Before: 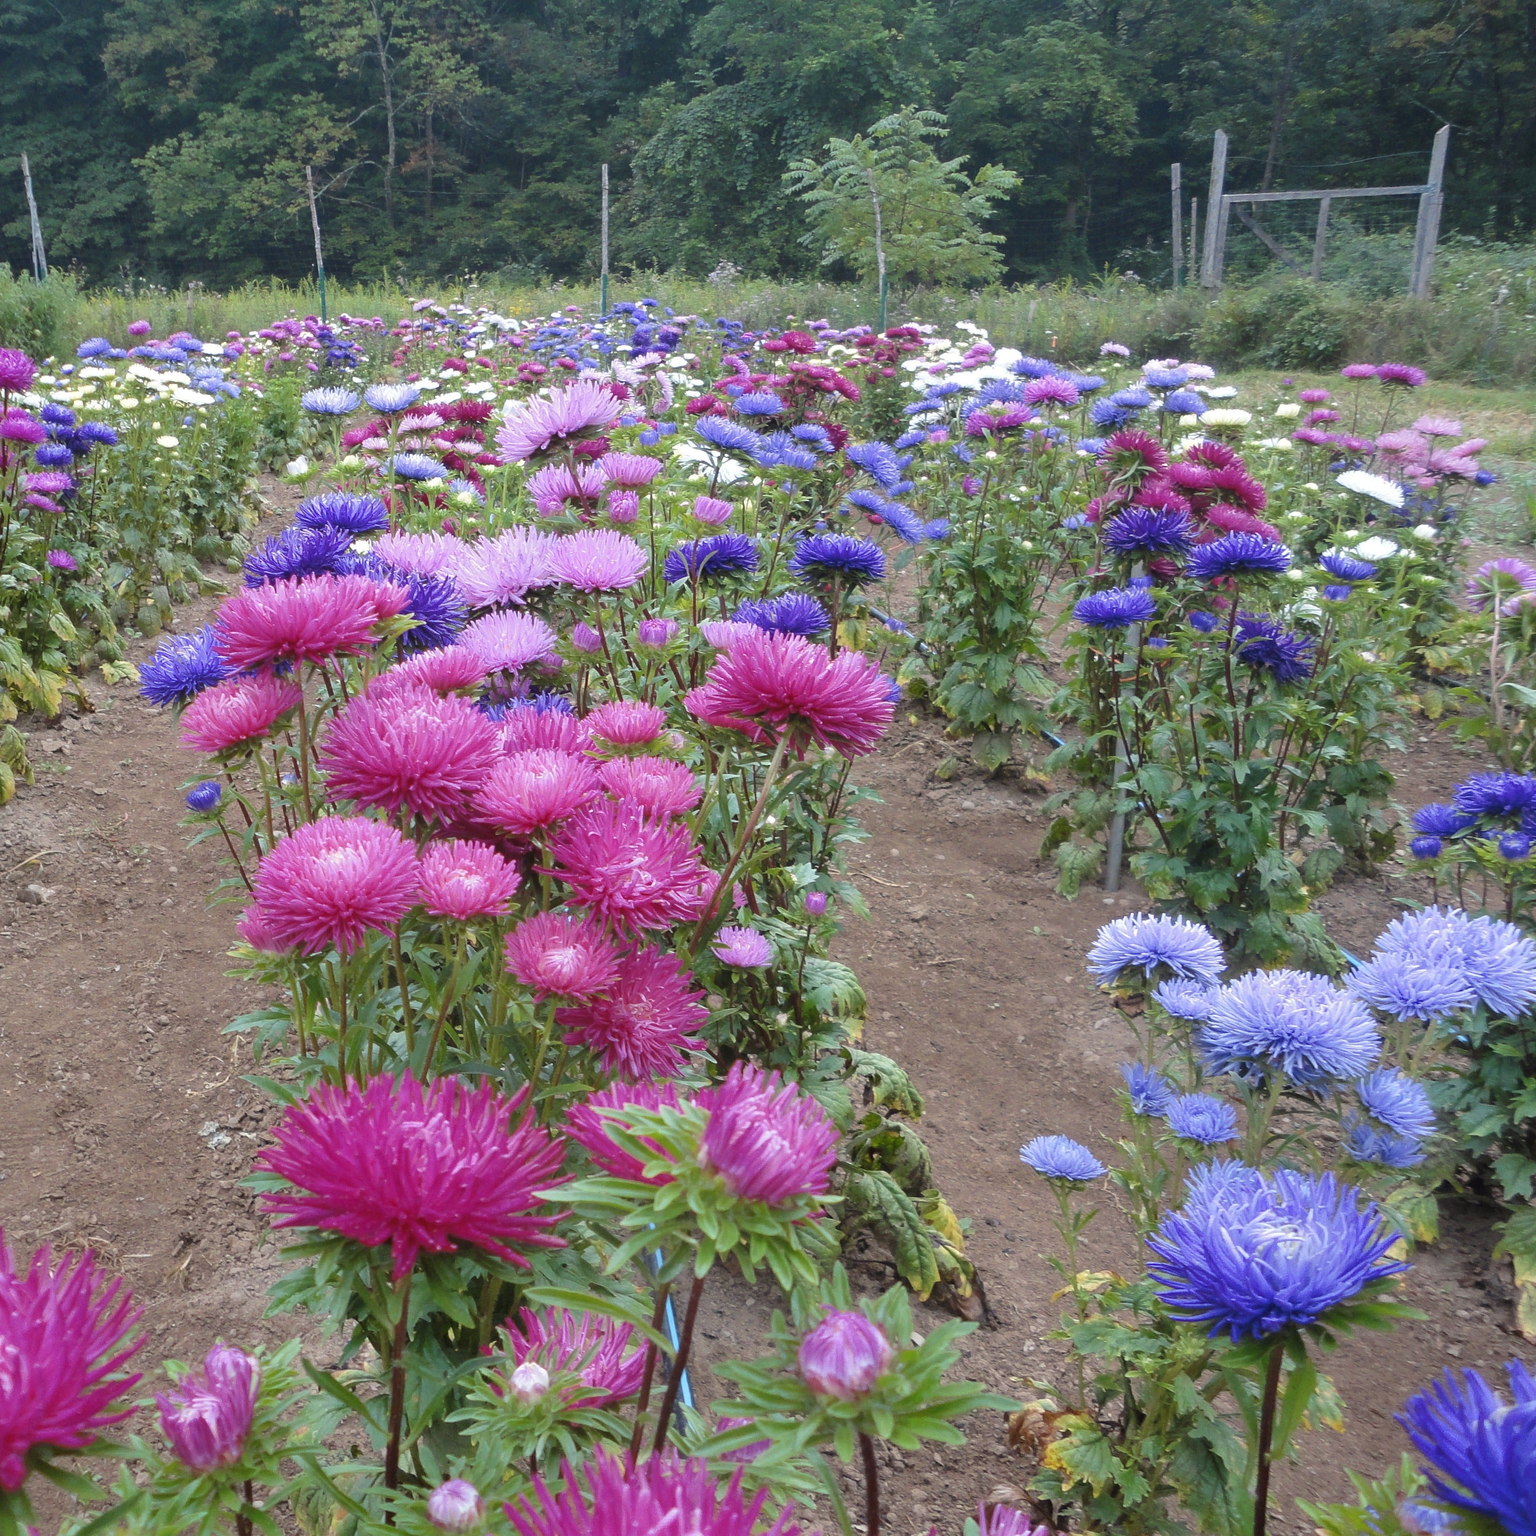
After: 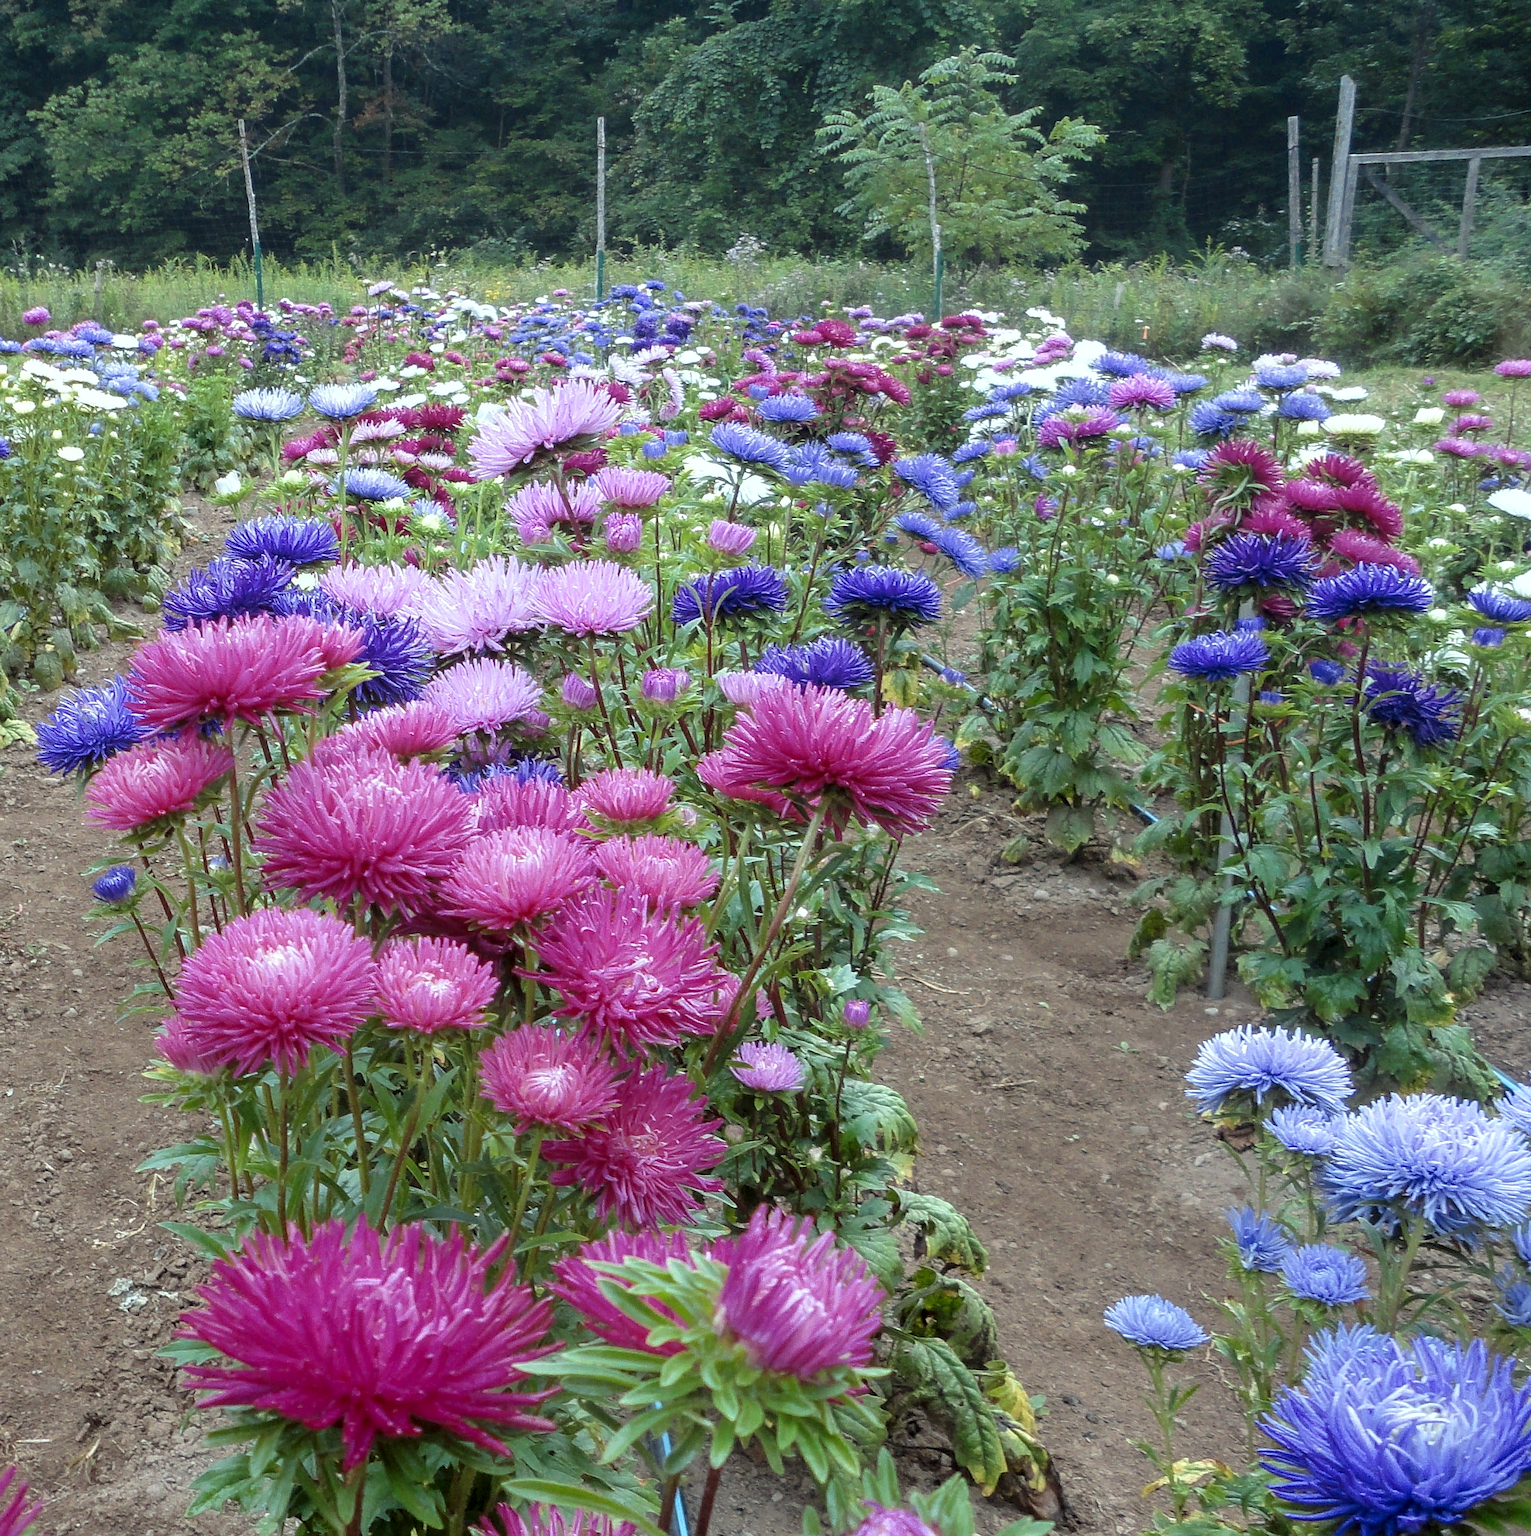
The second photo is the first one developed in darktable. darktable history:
color correction: highlights a* -6.82, highlights b* 0.58
local contrast: on, module defaults
sharpen: radius 1.567, amount 0.361, threshold 1.651
shadows and highlights: shadows -62.75, white point adjustment -5.12, highlights 60.76
crop and rotate: left 7.134%, top 4.446%, right 10.617%, bottom 13.069%
